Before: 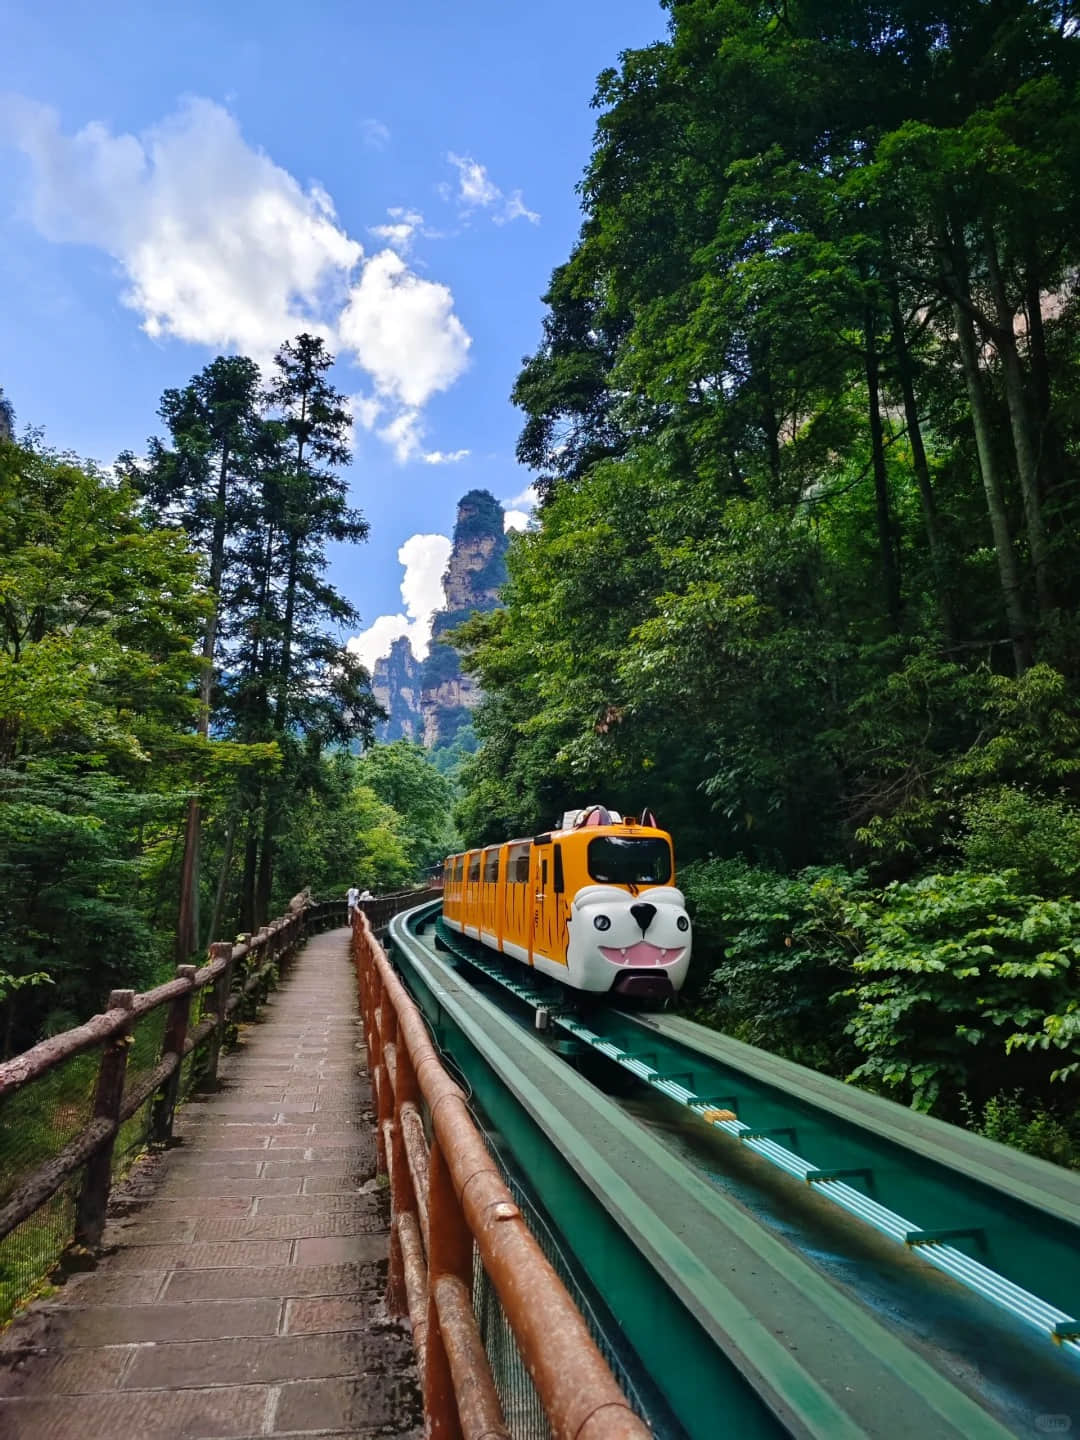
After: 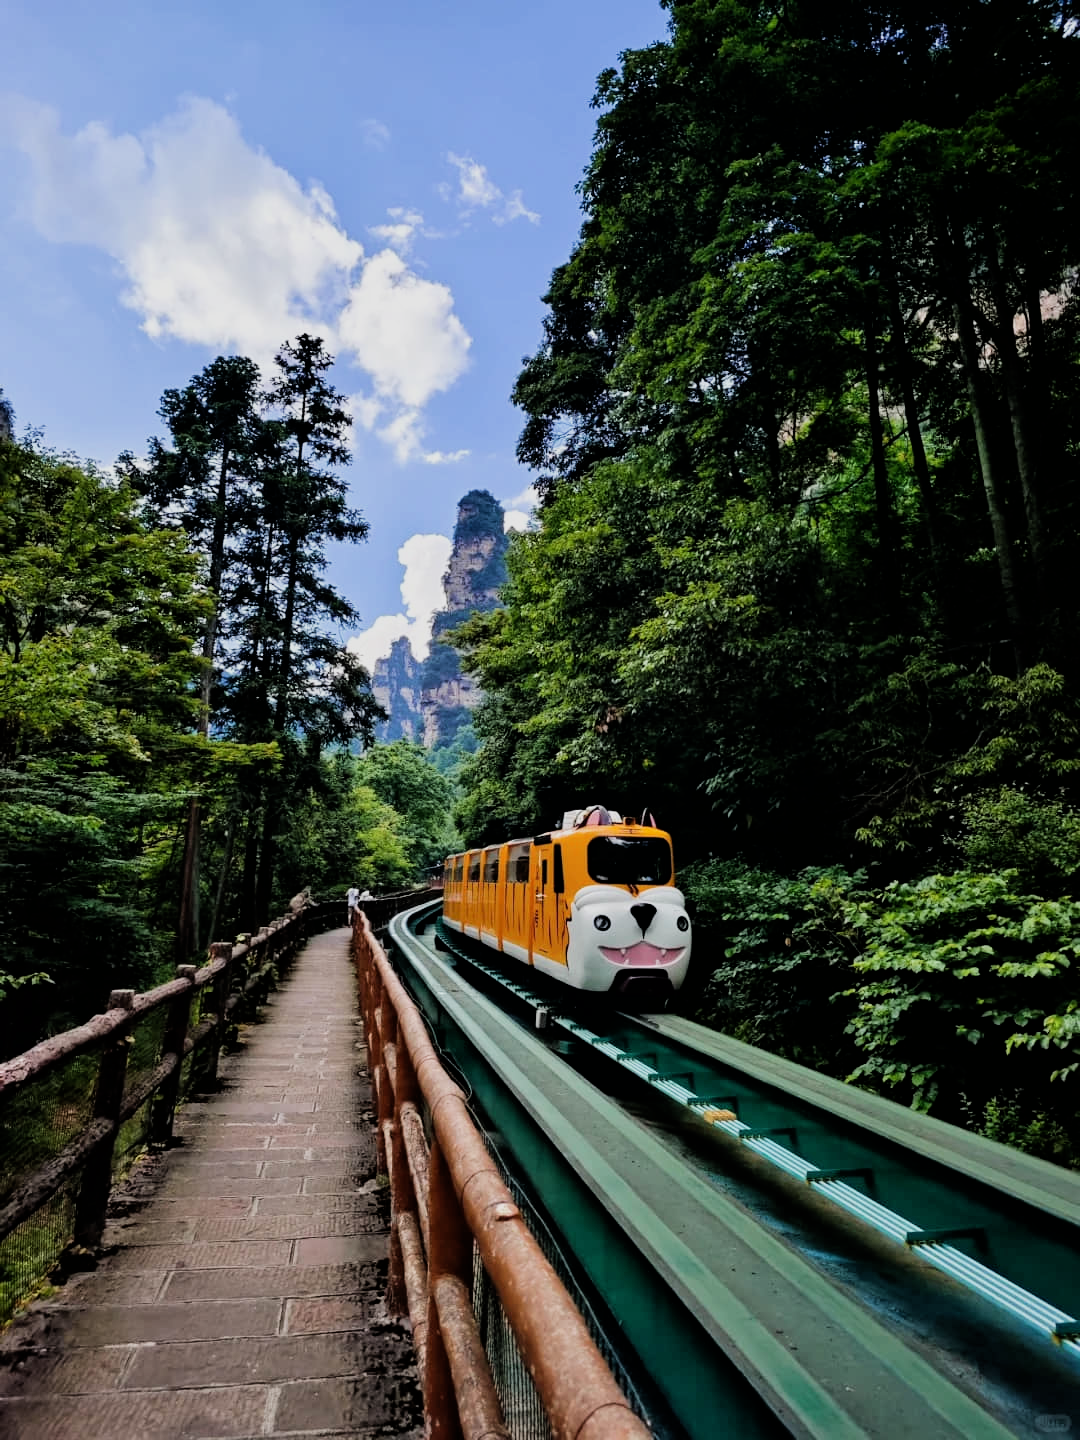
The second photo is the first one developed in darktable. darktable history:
filmic rgb: black relative exposure -5.05 EV, white relative exposure 3.98 EV, threshold 5.97 EV, hardness 2.9, contrast 1.301, highlights saturation mix -31.44%, enable highlight reconstruction true
